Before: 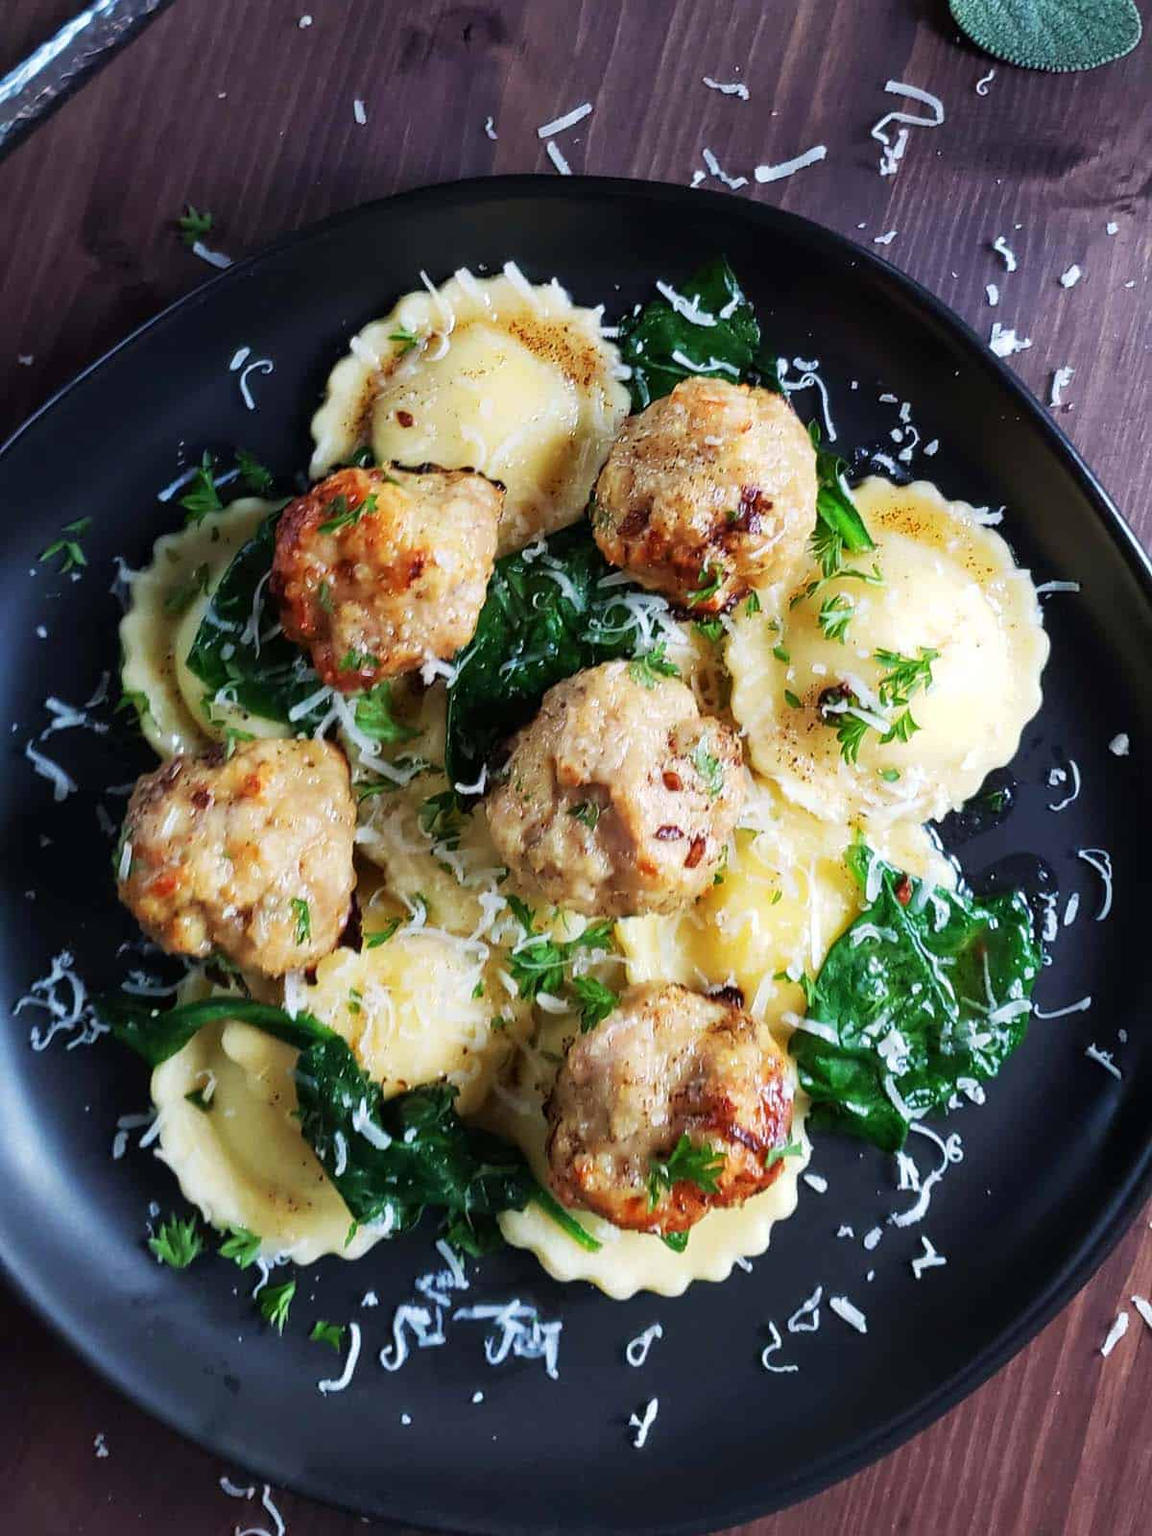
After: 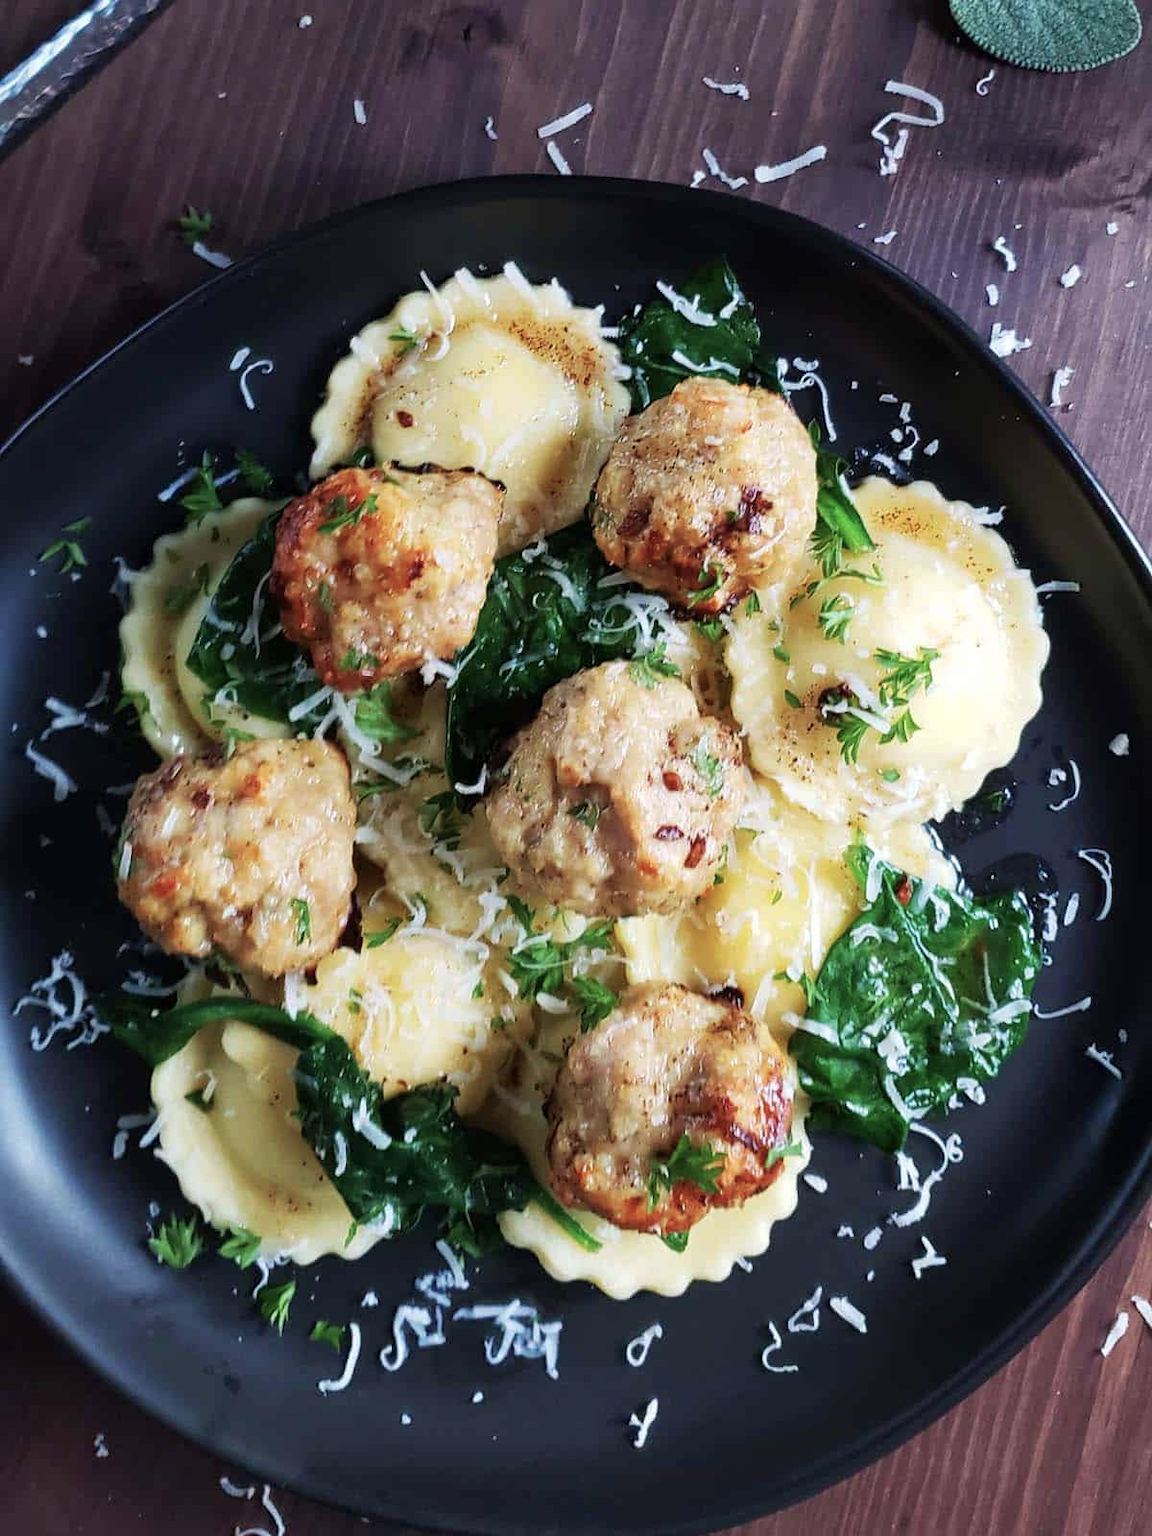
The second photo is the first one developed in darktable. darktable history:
color balance rgb: perceptual saturation grading › global saturation 20%, global vibrance 20%
color balance: input saturation 100.43%, contrast fulcrum 14.22%, output saturation 70.41%
